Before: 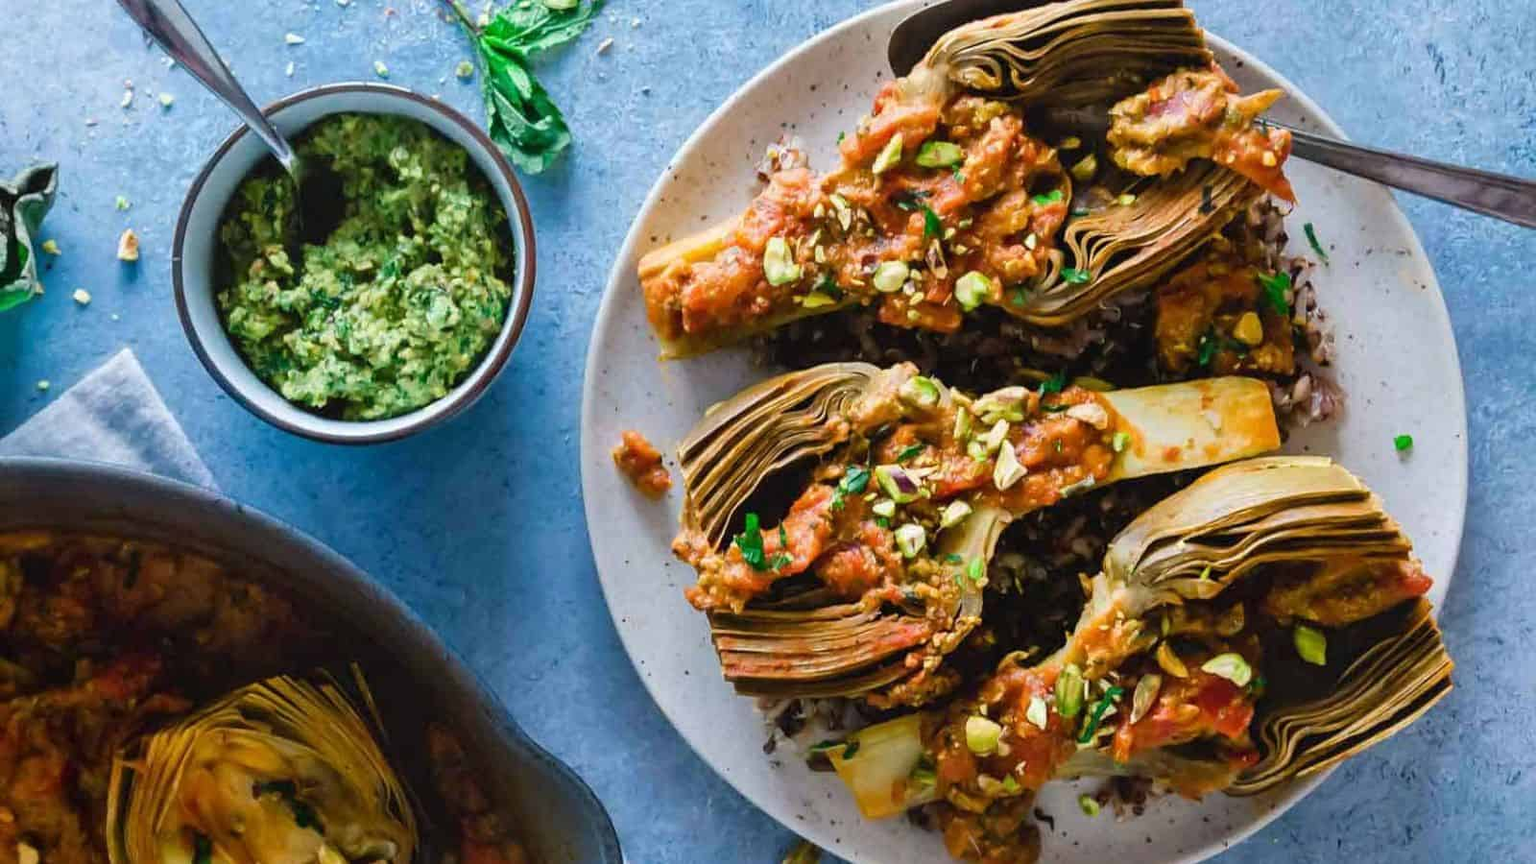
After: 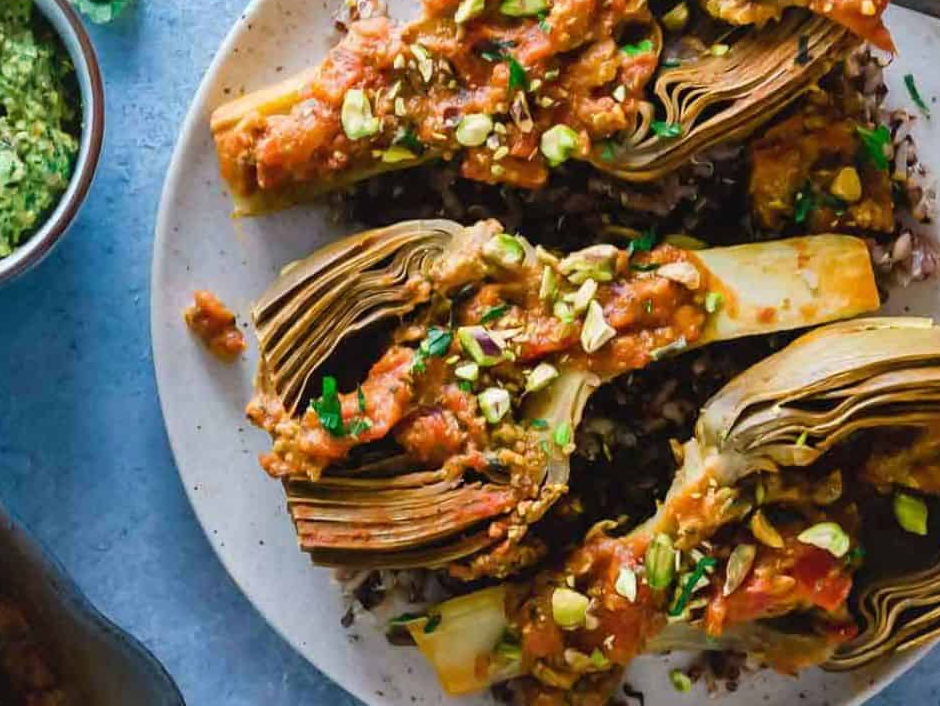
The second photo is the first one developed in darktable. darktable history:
crop and rotate: left 28.428%, top 17.556%, right 12.762%, bottom 3.902%
